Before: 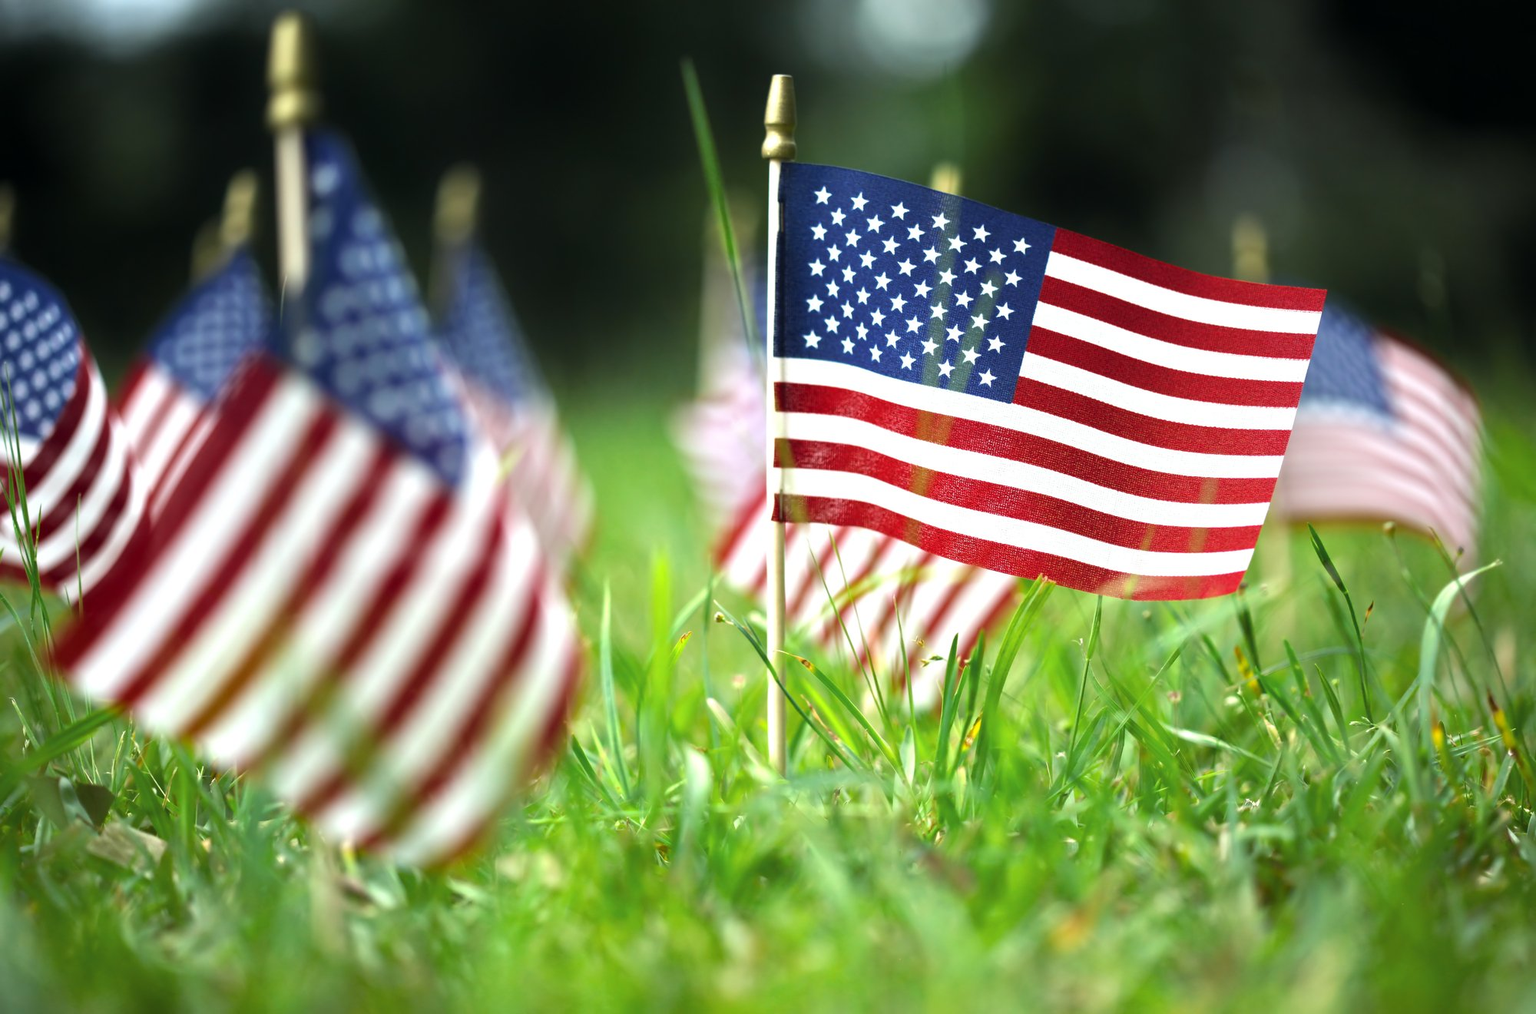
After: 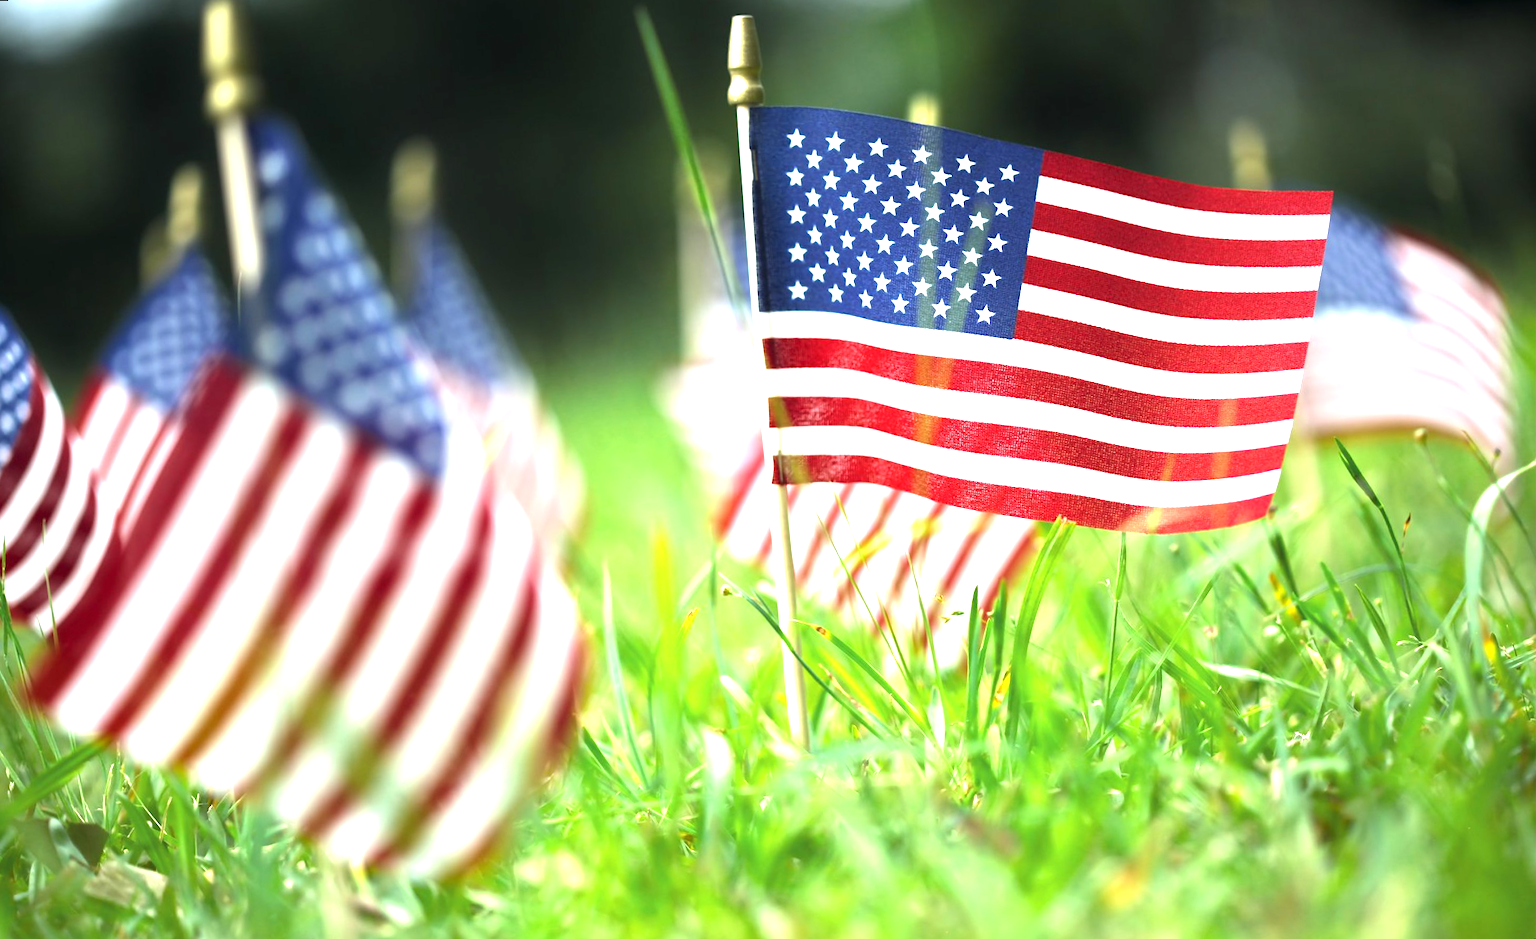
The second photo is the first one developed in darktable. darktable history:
exposure: black level correction 0, exposure 0.95 EV, compensate exposure bias true, compensate highlight preservation false
rotate and perspective: rotation -5°, crop left 0.05, crop right 0.952, crop top 0.11, crop bottom 0.89
